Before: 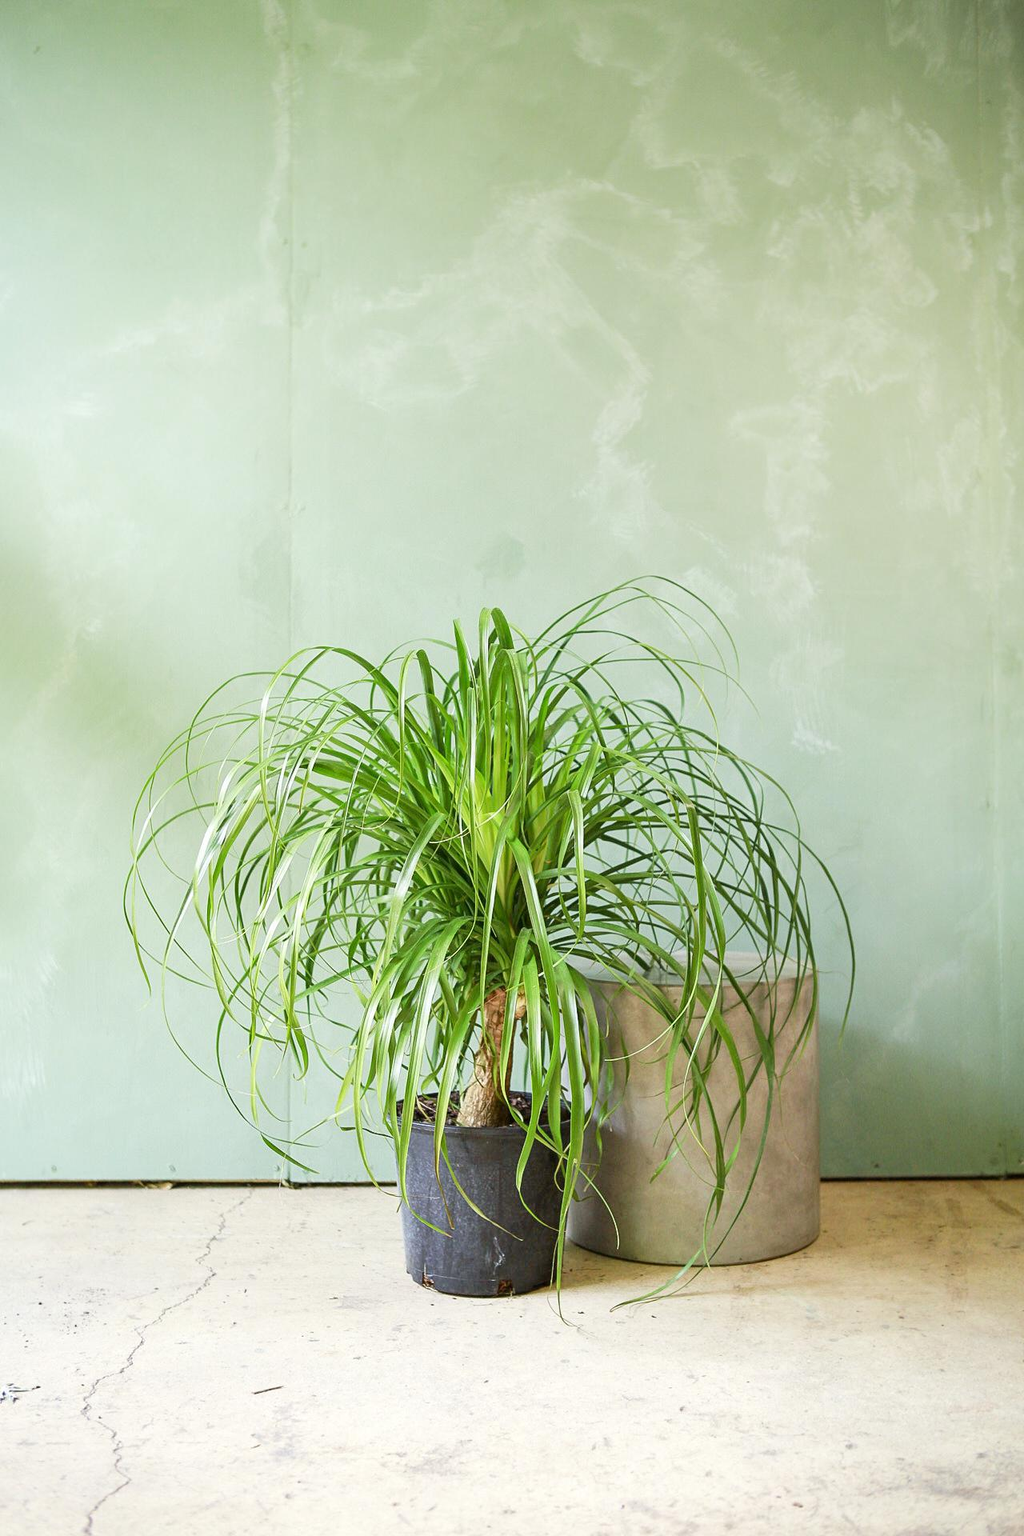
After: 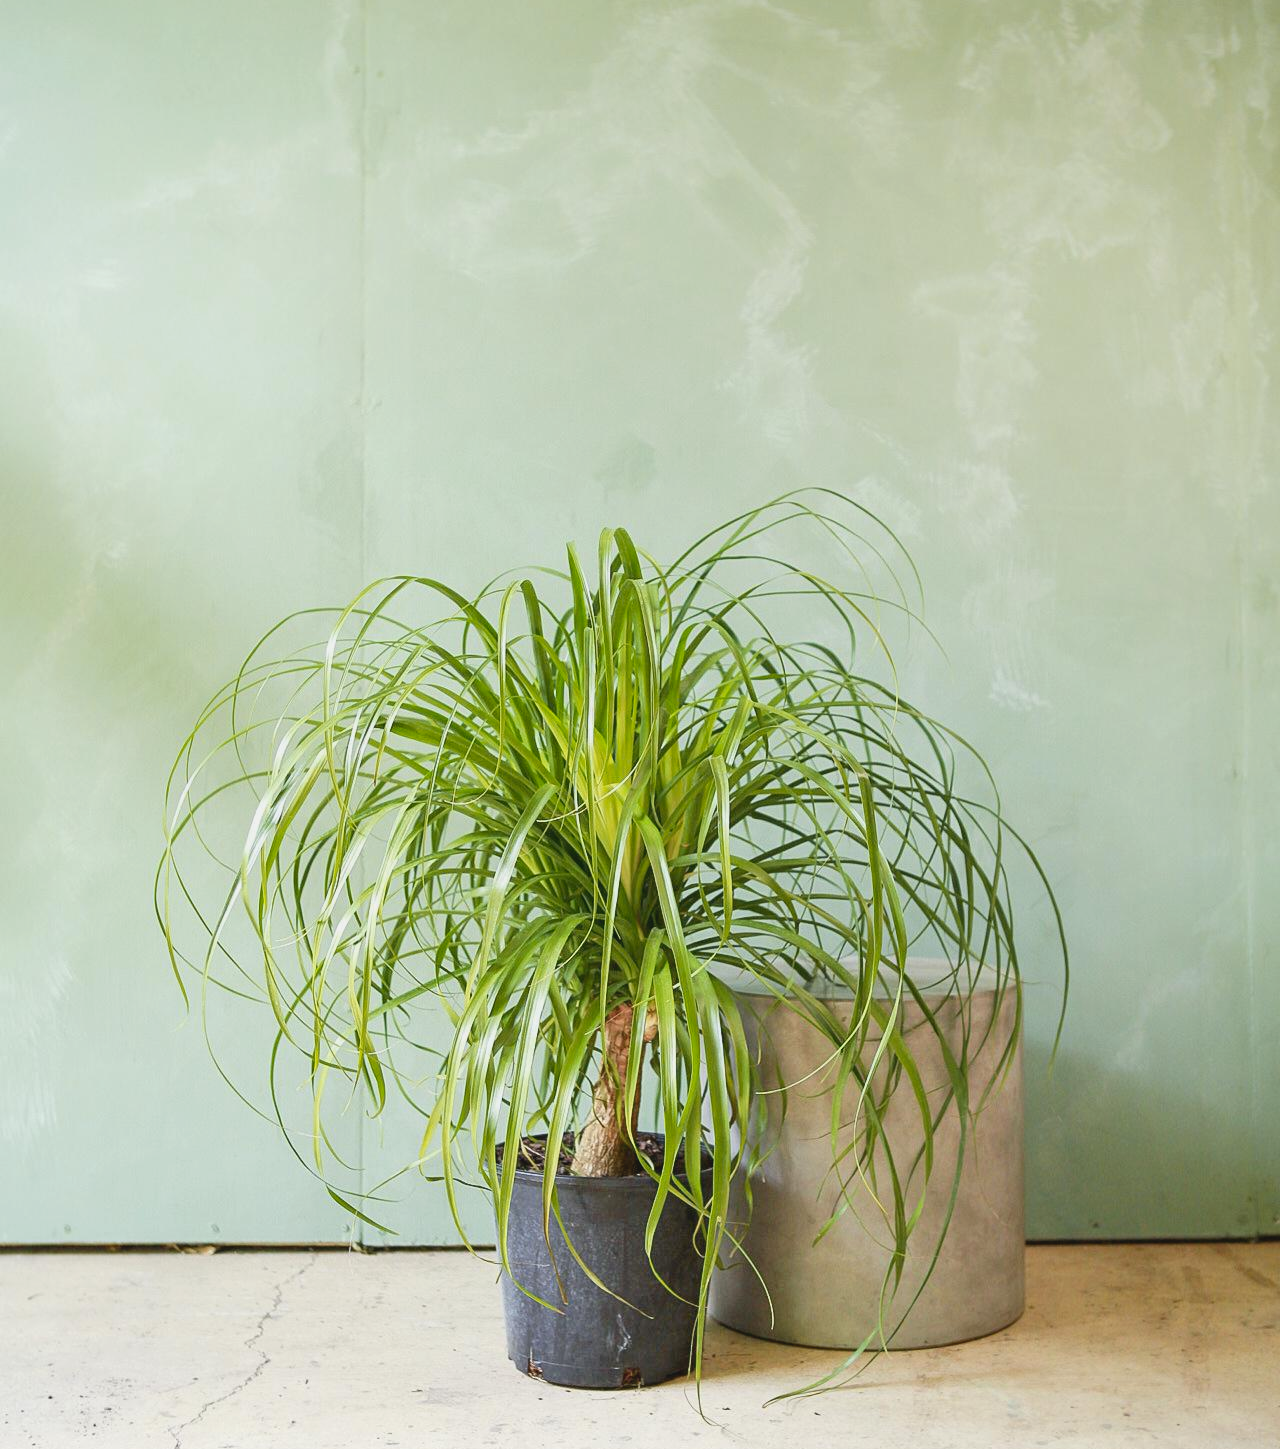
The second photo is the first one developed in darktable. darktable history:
crop and rotate: top 12.122%, bottom 12.363%
contrast brightness saturation: contrast -0.095, saturation -0.104
color zones: curves: ch1 [(0.235, 0.558) (0.75, 0.5)]; ch2 [(0.25, 0.462) (0.749, 0.457)]
